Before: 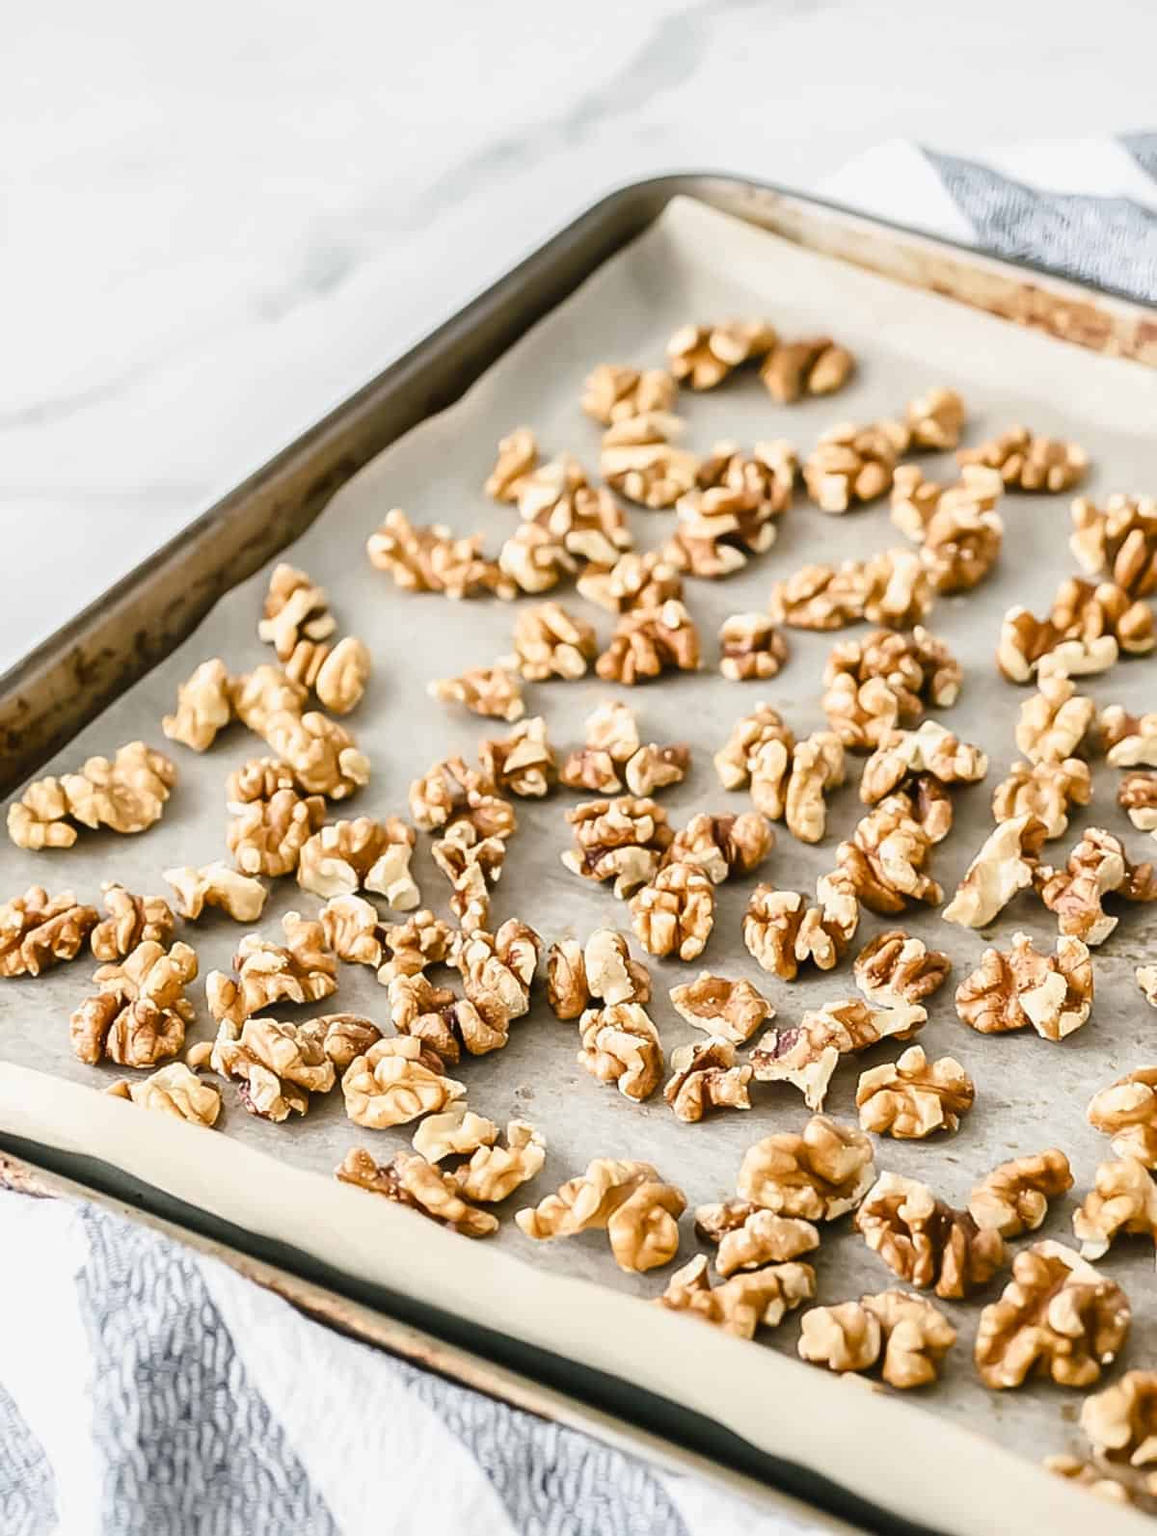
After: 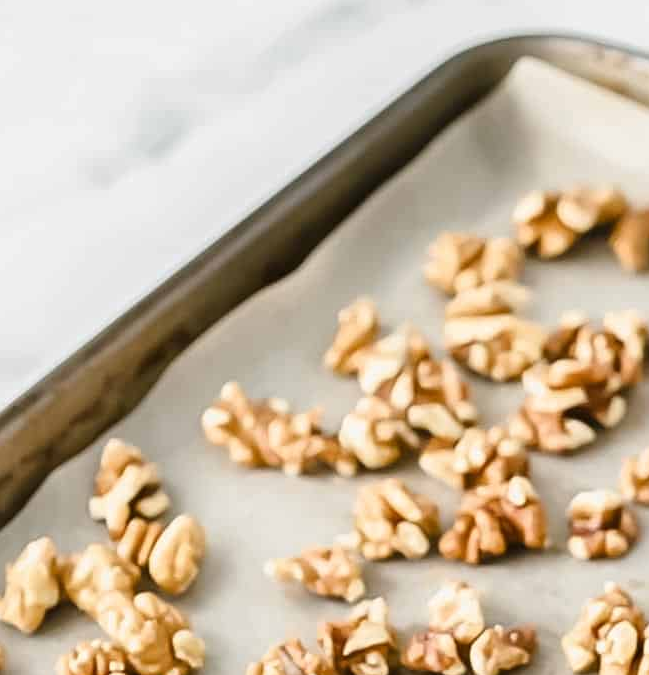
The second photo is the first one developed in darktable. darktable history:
crop: left 14.941%, top 9.219%, right 30.97%, bottom 48.371%
